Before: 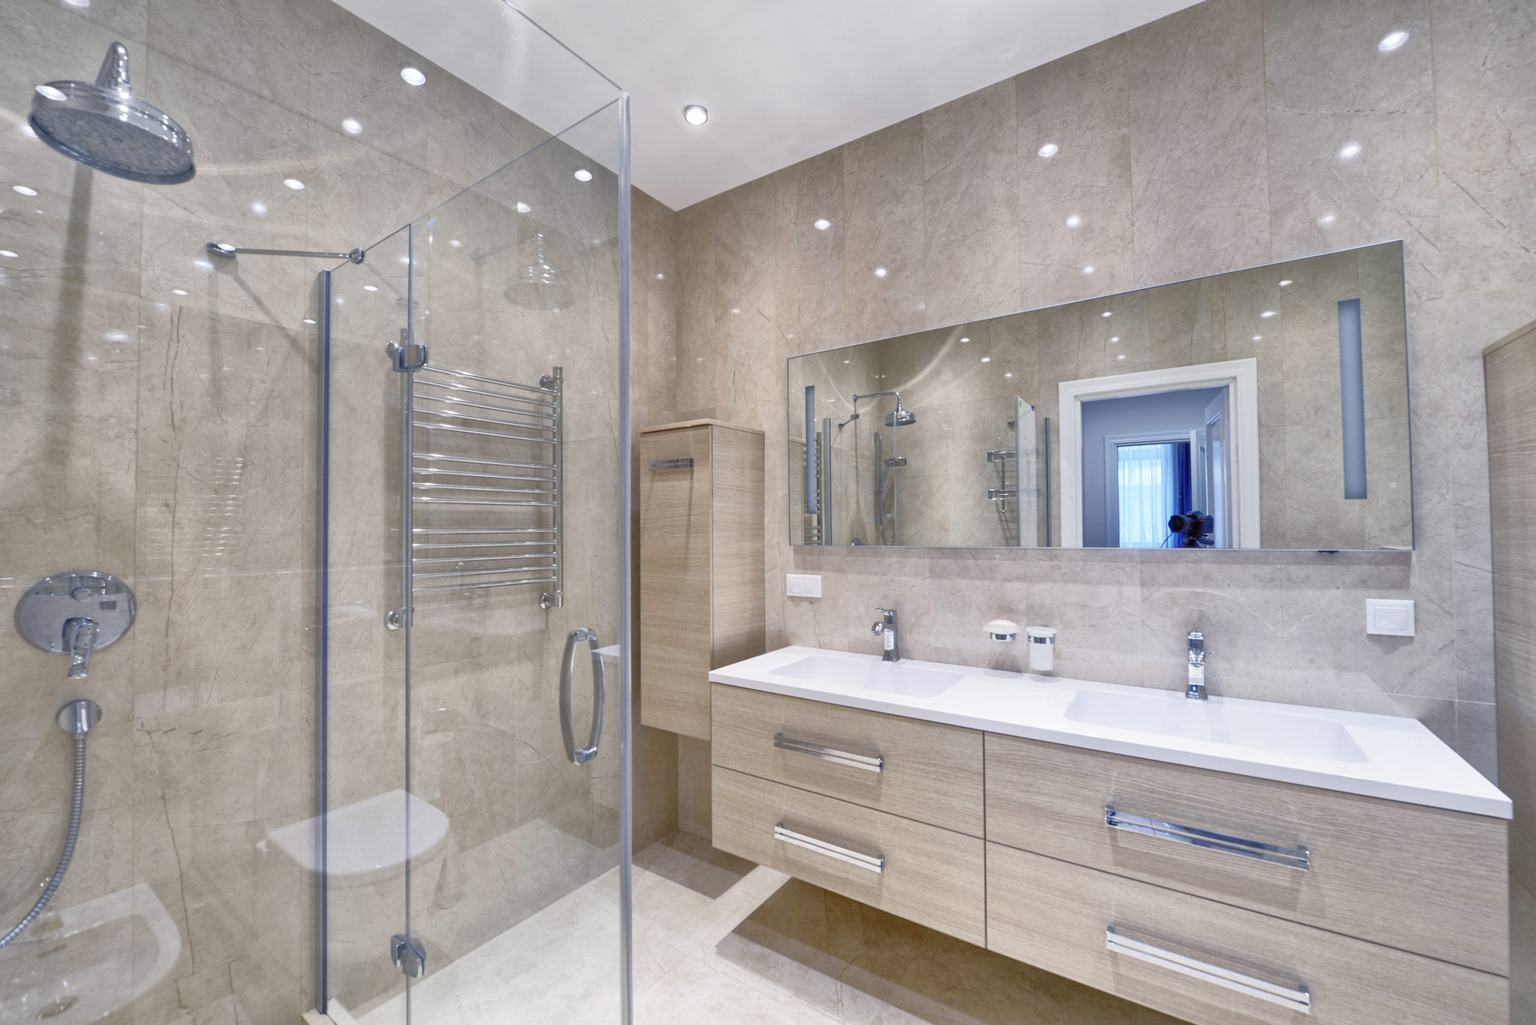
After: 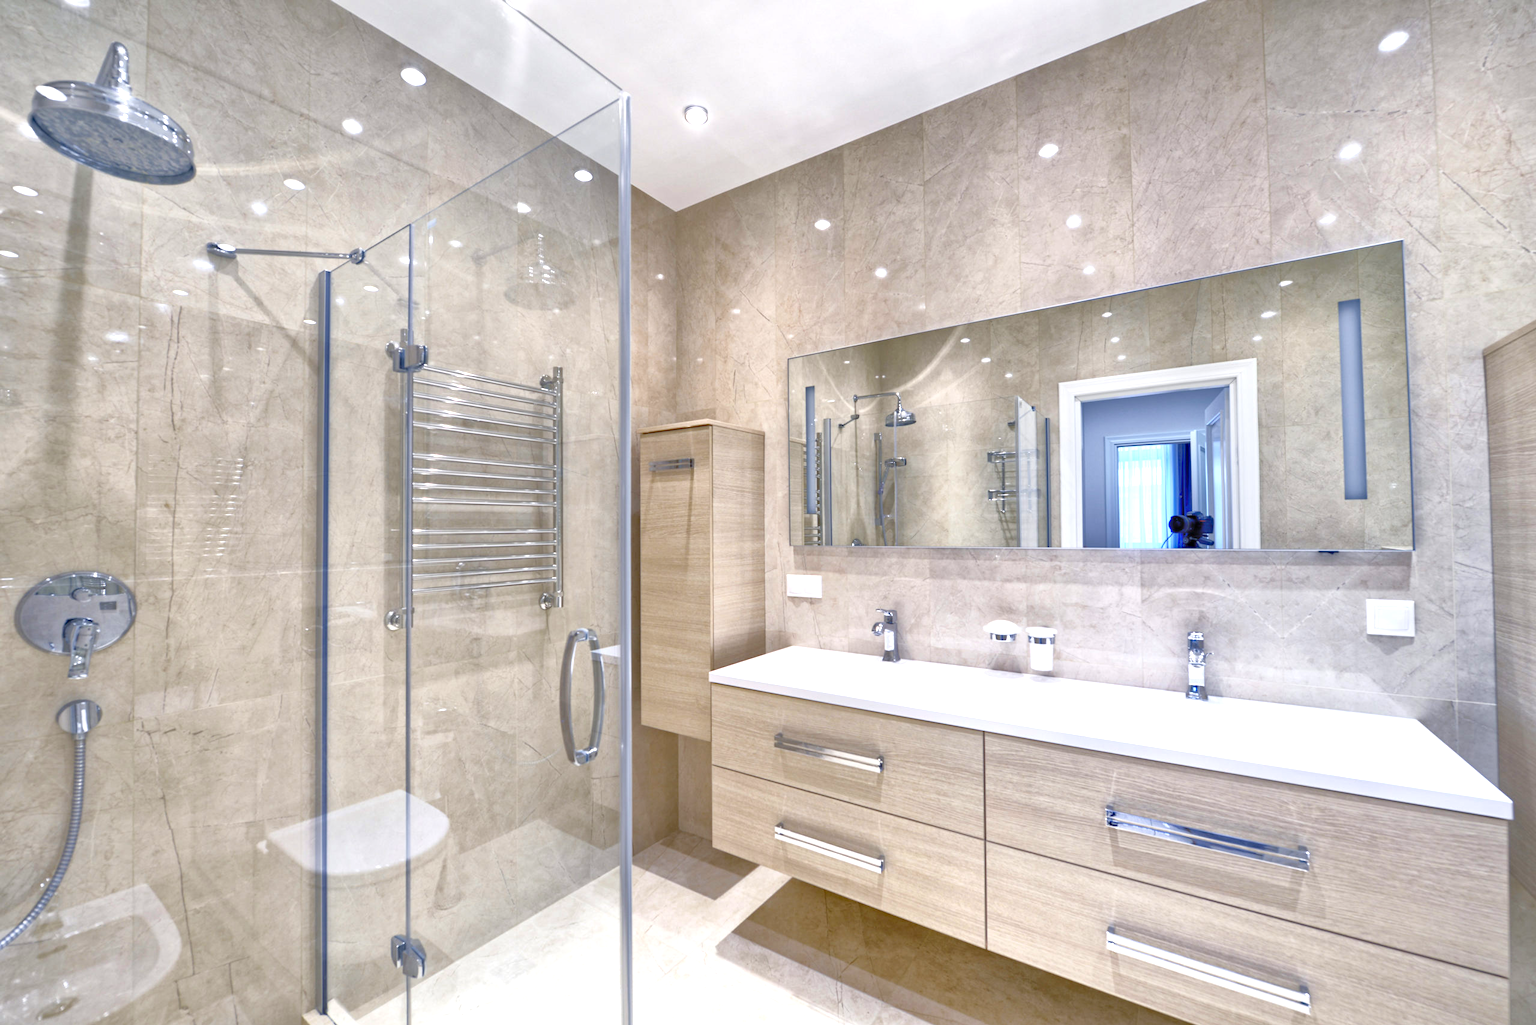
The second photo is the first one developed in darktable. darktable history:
exposure: black level correction 0, exposure 0.7 EV, compensate exposure bias true, compensate highlight preservation false
haze removal: compatibility mode true, adaptive false
